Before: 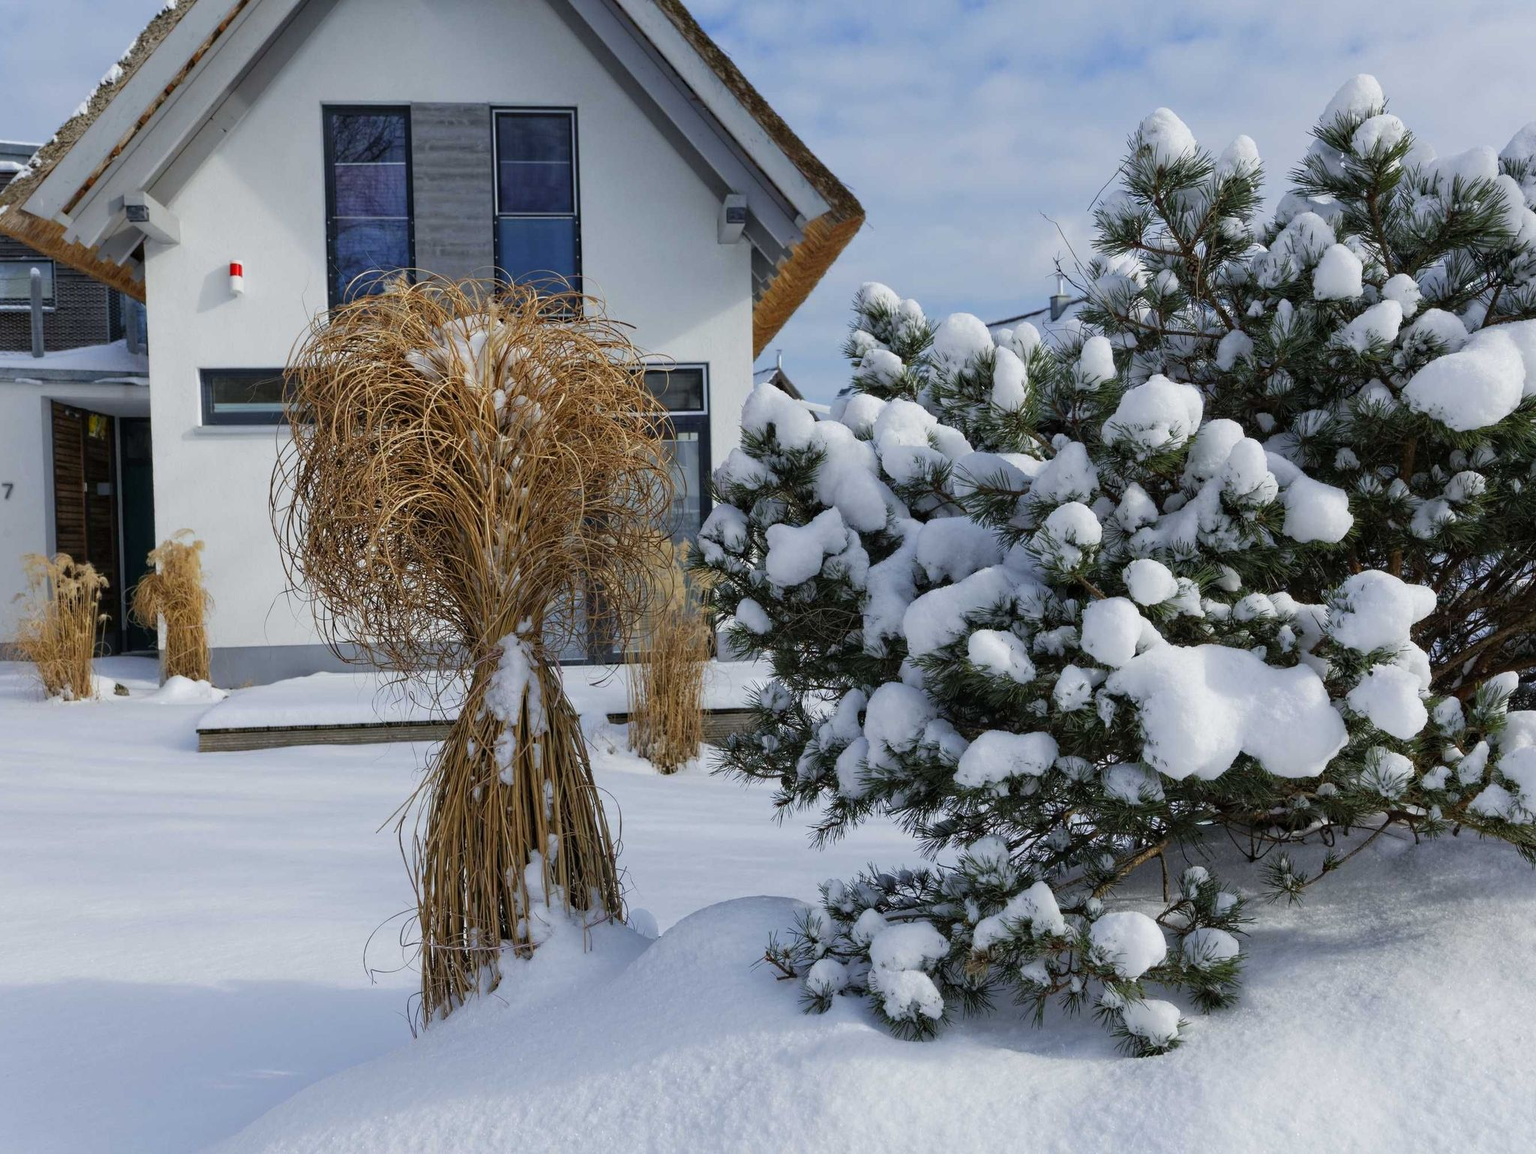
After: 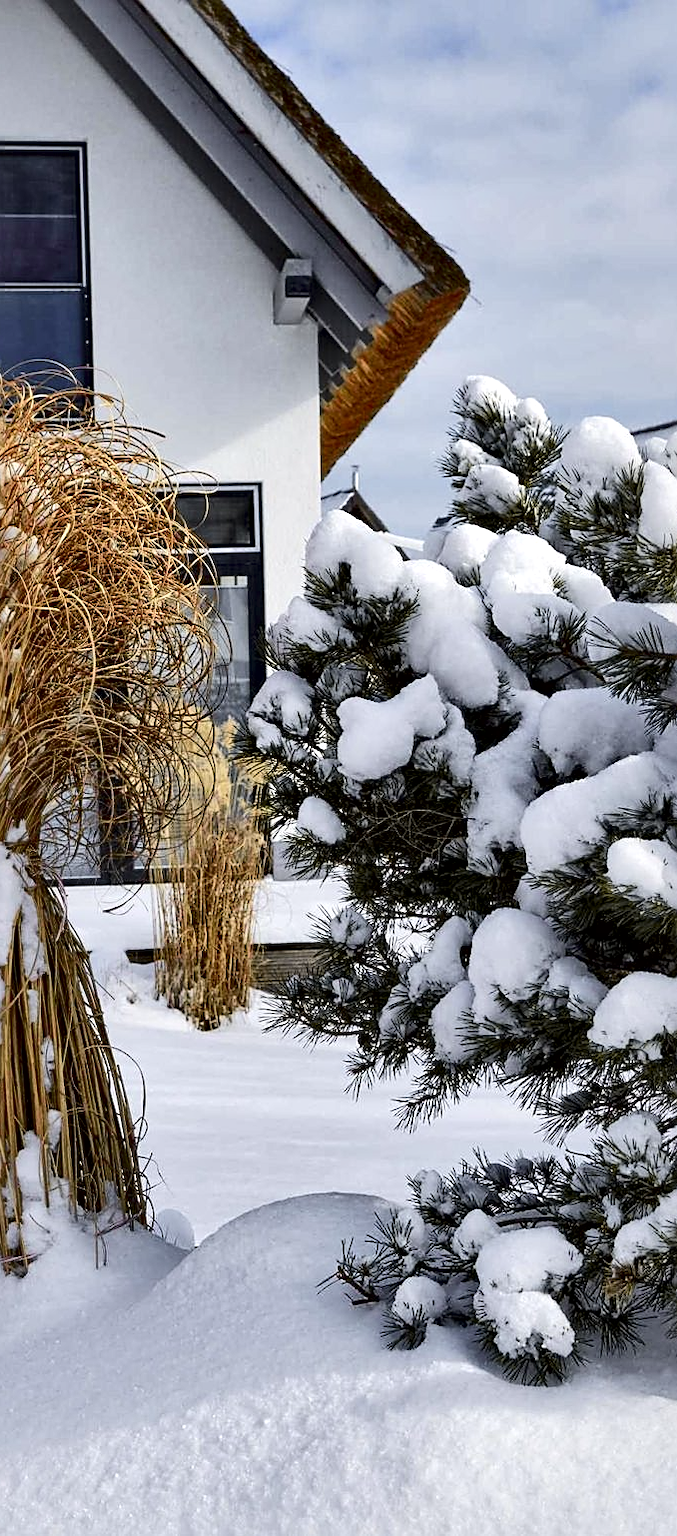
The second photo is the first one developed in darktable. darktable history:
crop: left 33.363%, right 33.501%
local contrast: mode bilateral grid, contrast 43, coarseness 69, detail 212%, midtone range 0.2
sharpen: on, module defaults
tone curve: curves: ch0 [(0, 0) (0.239, 0.248) (0.508, 0.606) (0.828, 0.878) (1, 1)]; ch1 [(0, 0) (0.401, 0.42) (0.442, 0.47) (0.492, 0.498) (0.511, 0.516) (0.555, 0.586) (0.681, 0.739) (1, 1)]; ch2 [(0, 0) (0.411, 0.433) (0.5, 0.504) (0.545, 0.574) (1, 1)], color space Lab, independent channels, preserve colors none
